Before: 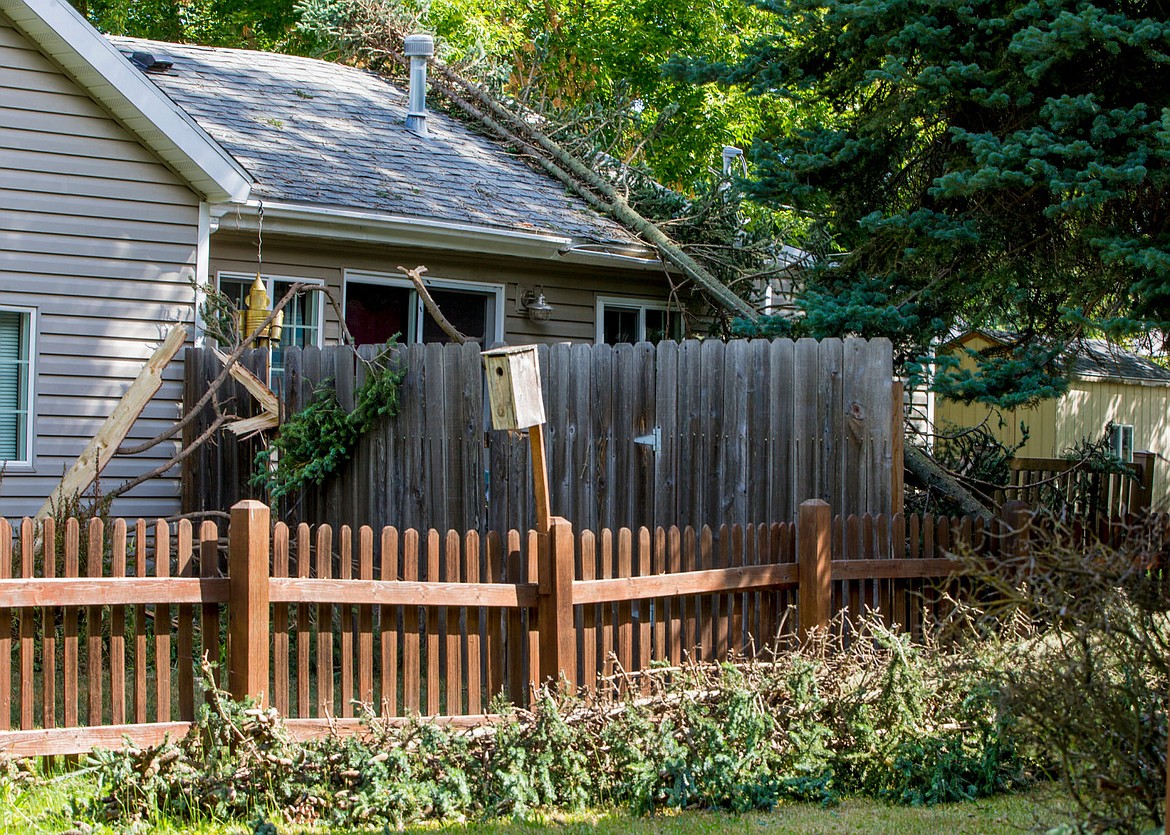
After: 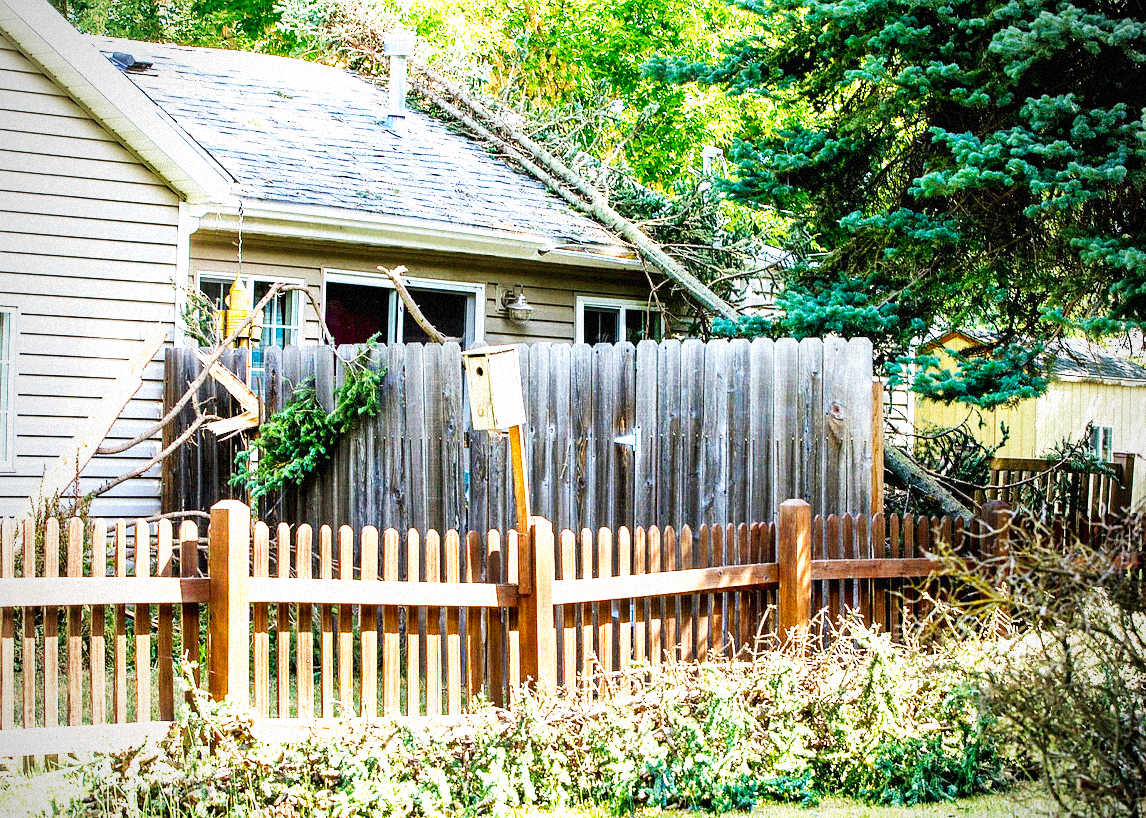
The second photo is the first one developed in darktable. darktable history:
exposure: black level correction 0, exposure 1.173 EV, compensate exposure bias true, compensate highlight preservation false
base curve: curves: ch0 [(0, 0) (0.007, 0.004) (0.027, 0.03) (0.046, 0.07) (0.207, 0.54) (0.442, 0.872) (0.673, 0.972) (1, 1)], preserve colors none
grain: mid-tones bias 0%
vignetting: on, module defaults
crop: left 1.743%, right 0.268%, bottom 2.011%
